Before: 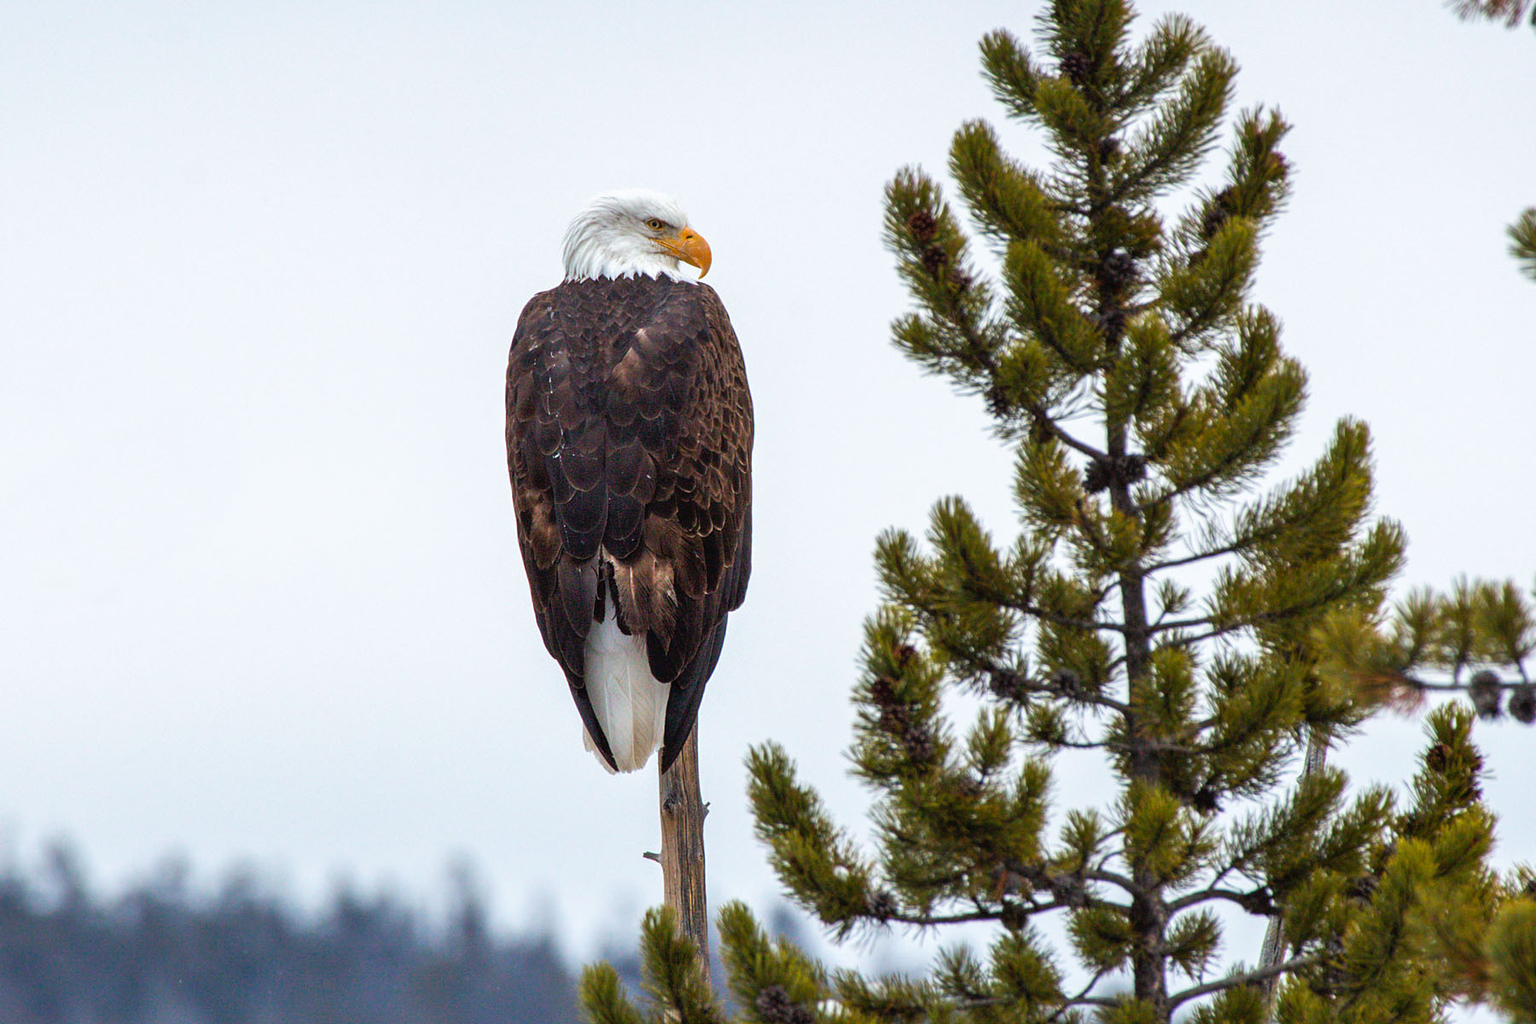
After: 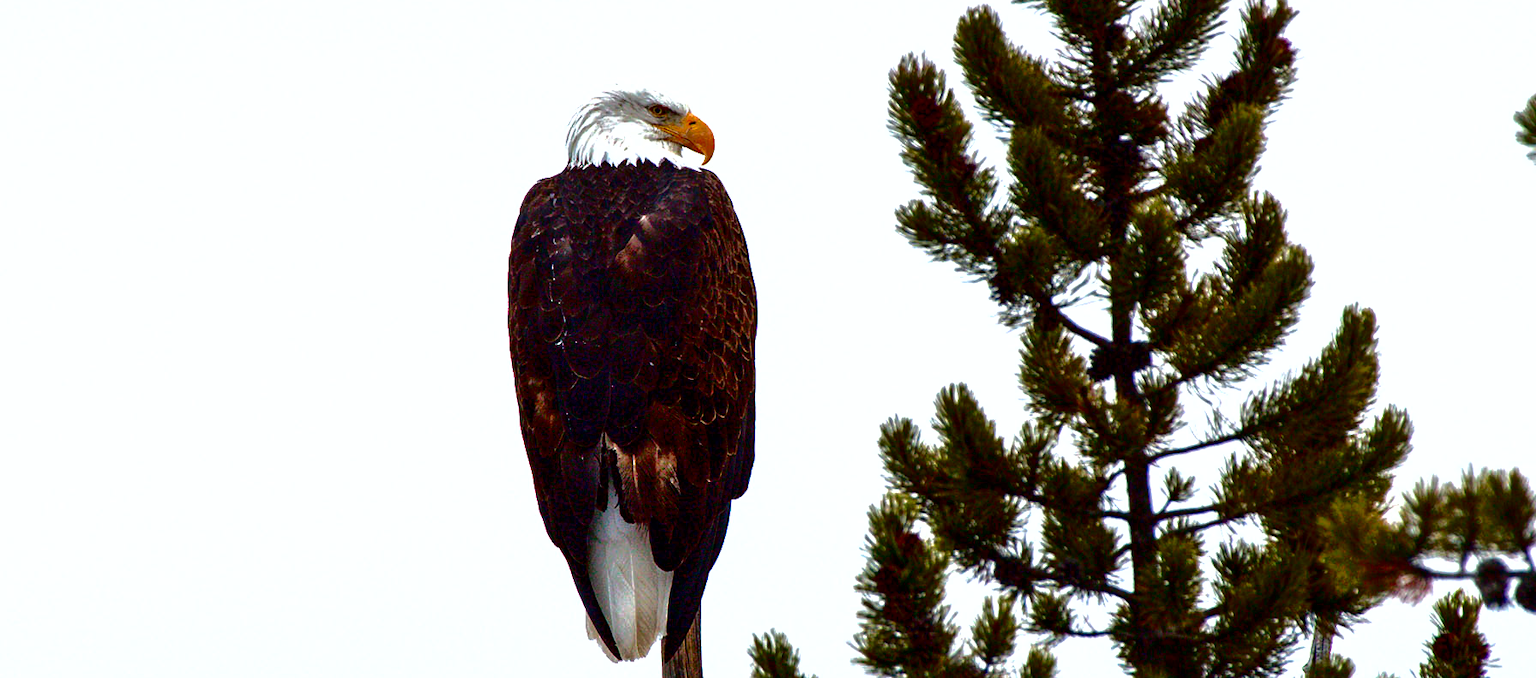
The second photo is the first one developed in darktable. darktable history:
tone equalizer: -8 EV -0.745 EV, -7 EV -0.723 EV, -6 EV -0.603 EV, -5 EV -0.399 EV, -3 EV 0.39 EV, -2 EV 0.6 EV, -1 EV 0.682 EV, +0 EV 0.753 EV, edges refinement/feathering 500, mask exposure compensation -1.57 EV, preserve details no
contrast brightness saturation: contrast 0.094, brightness -0.576, saturation 0.171
crop: top 11.174%, bottom 22.398%
shadows and highlights: on, module defaults
